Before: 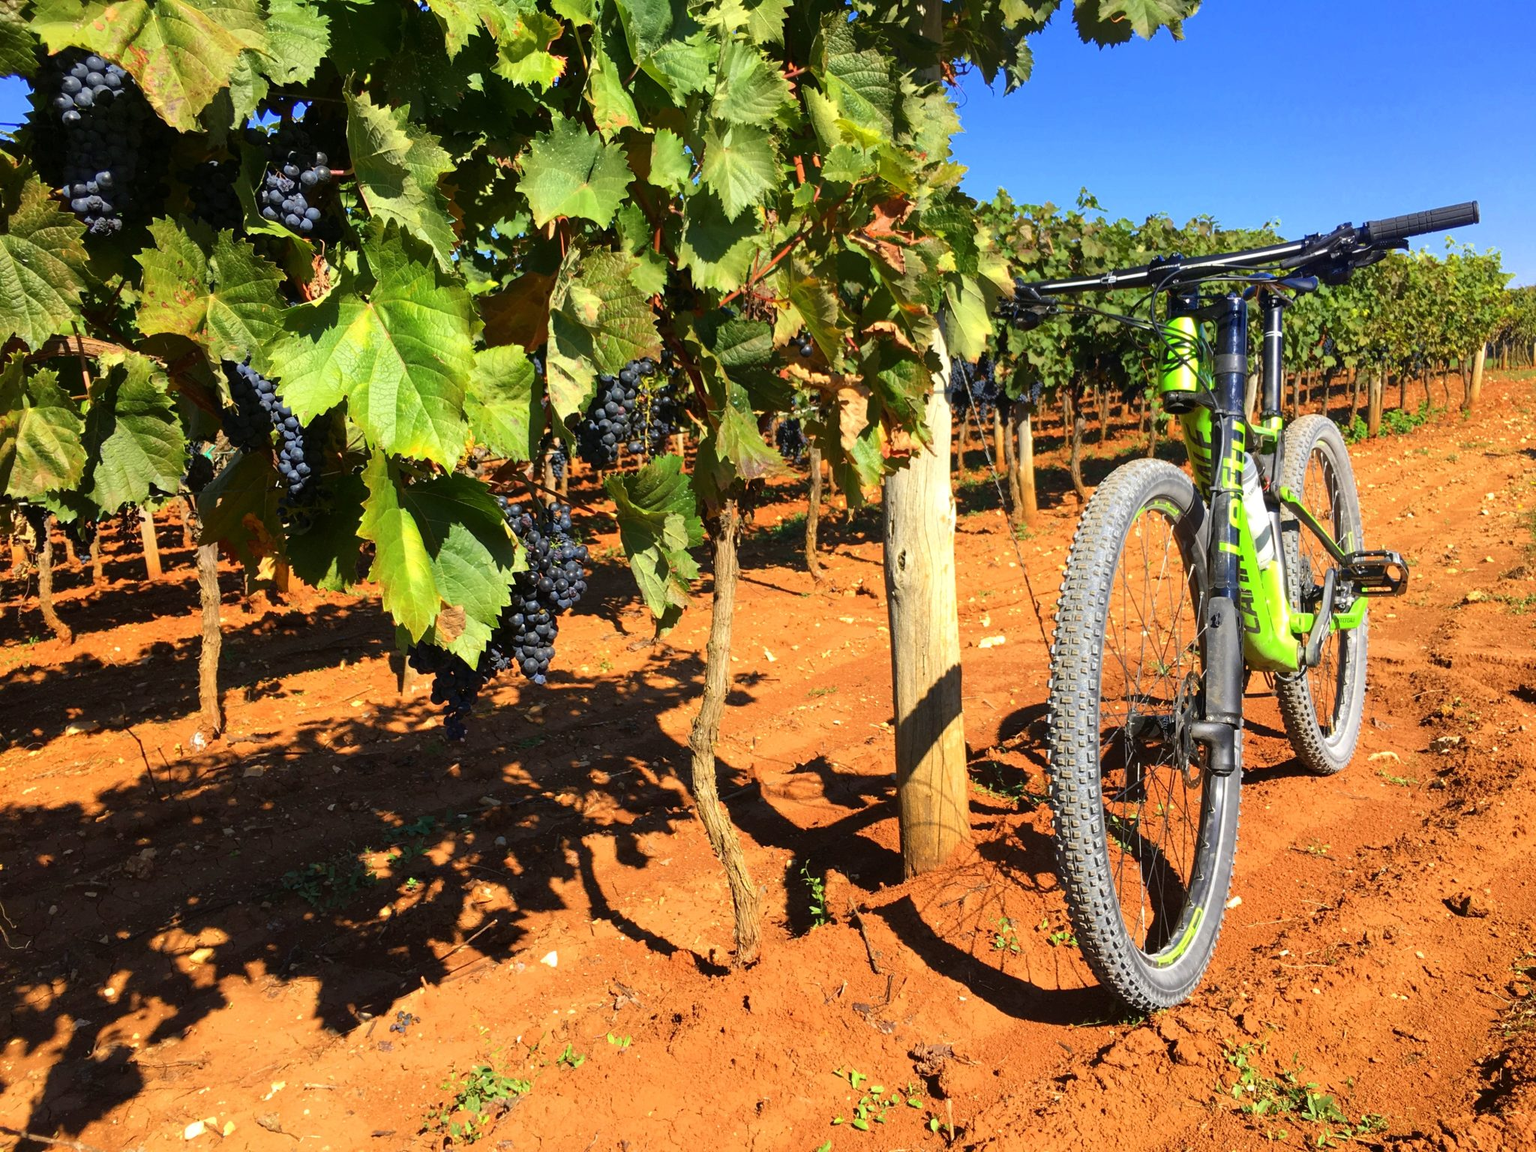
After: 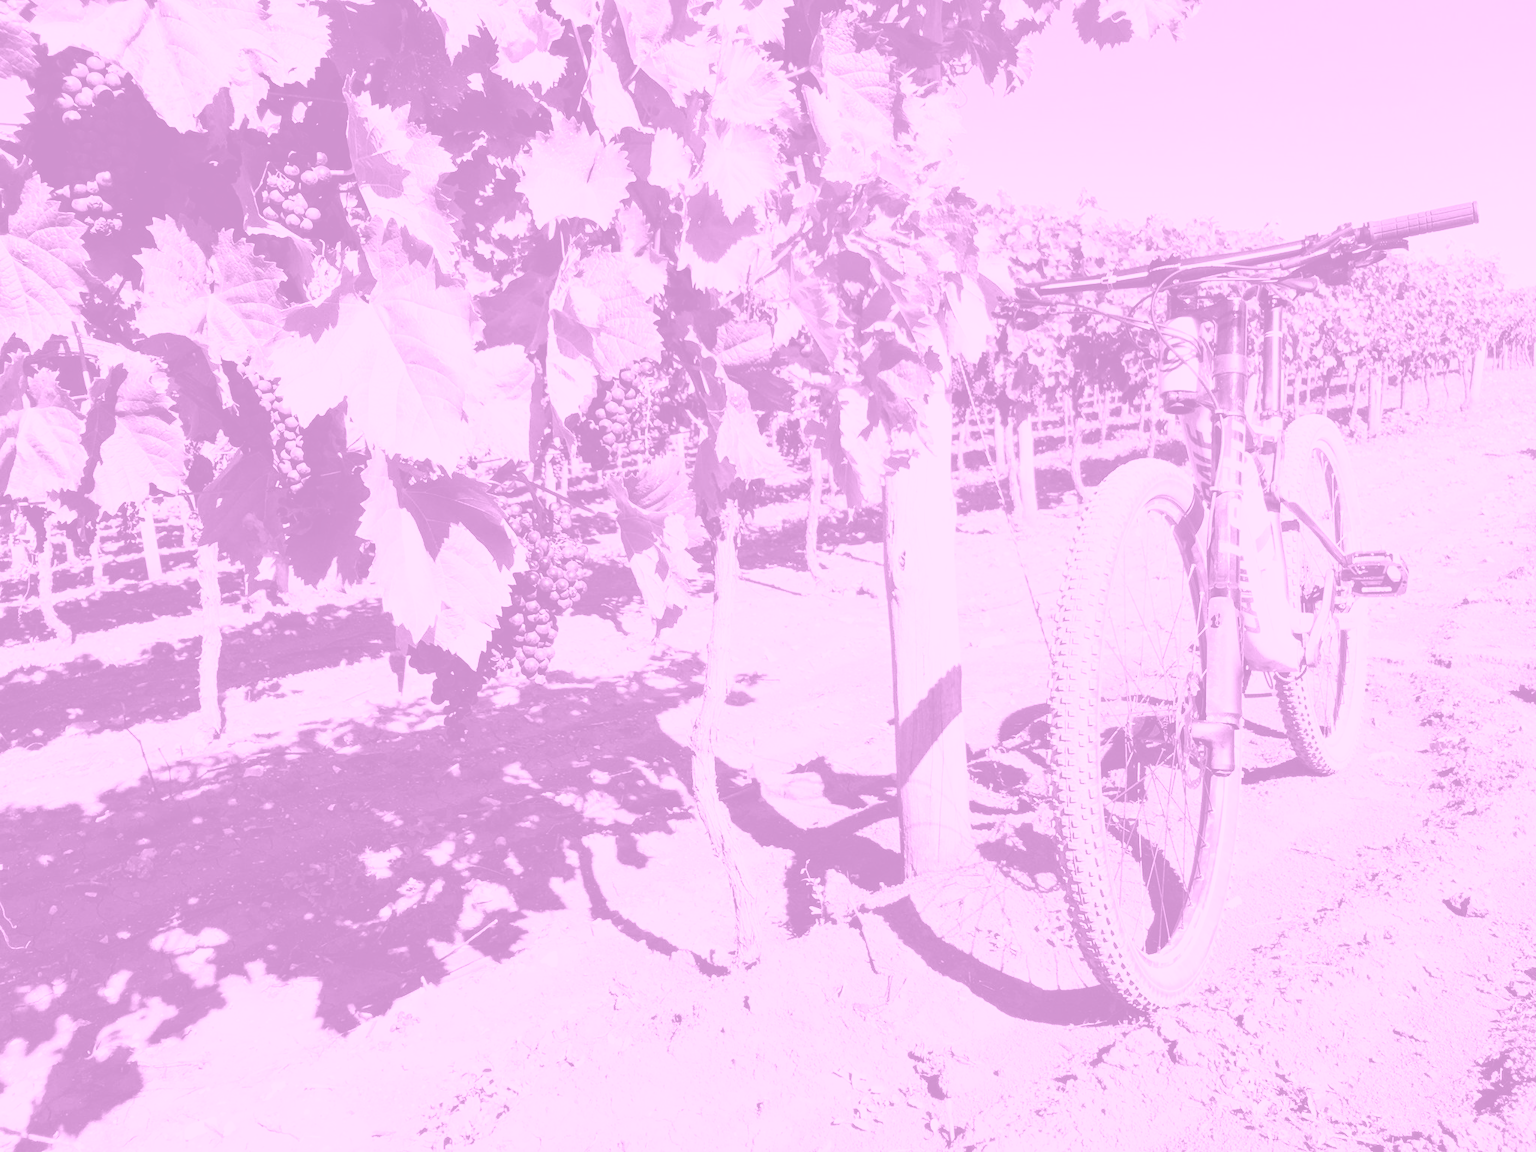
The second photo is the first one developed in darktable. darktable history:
white balance: red 0.982, blue 1.018
base curve: curves: ch0 [(0, 0.003) (0.001, 0.002) (0.006, 0.004) (0.02, 0.022) (0.048, 0.086) (0.094, 0.234) (0.162, 0.431) (0.258, 0.629) (0.385, 0.8) (0.548, 0.918) (0.751, 0.988) (1, 1)], preserve colors none
colorize: hue 331.2°, saturation 69%, source mix 30.28%, lightness 69.02%, version 1
